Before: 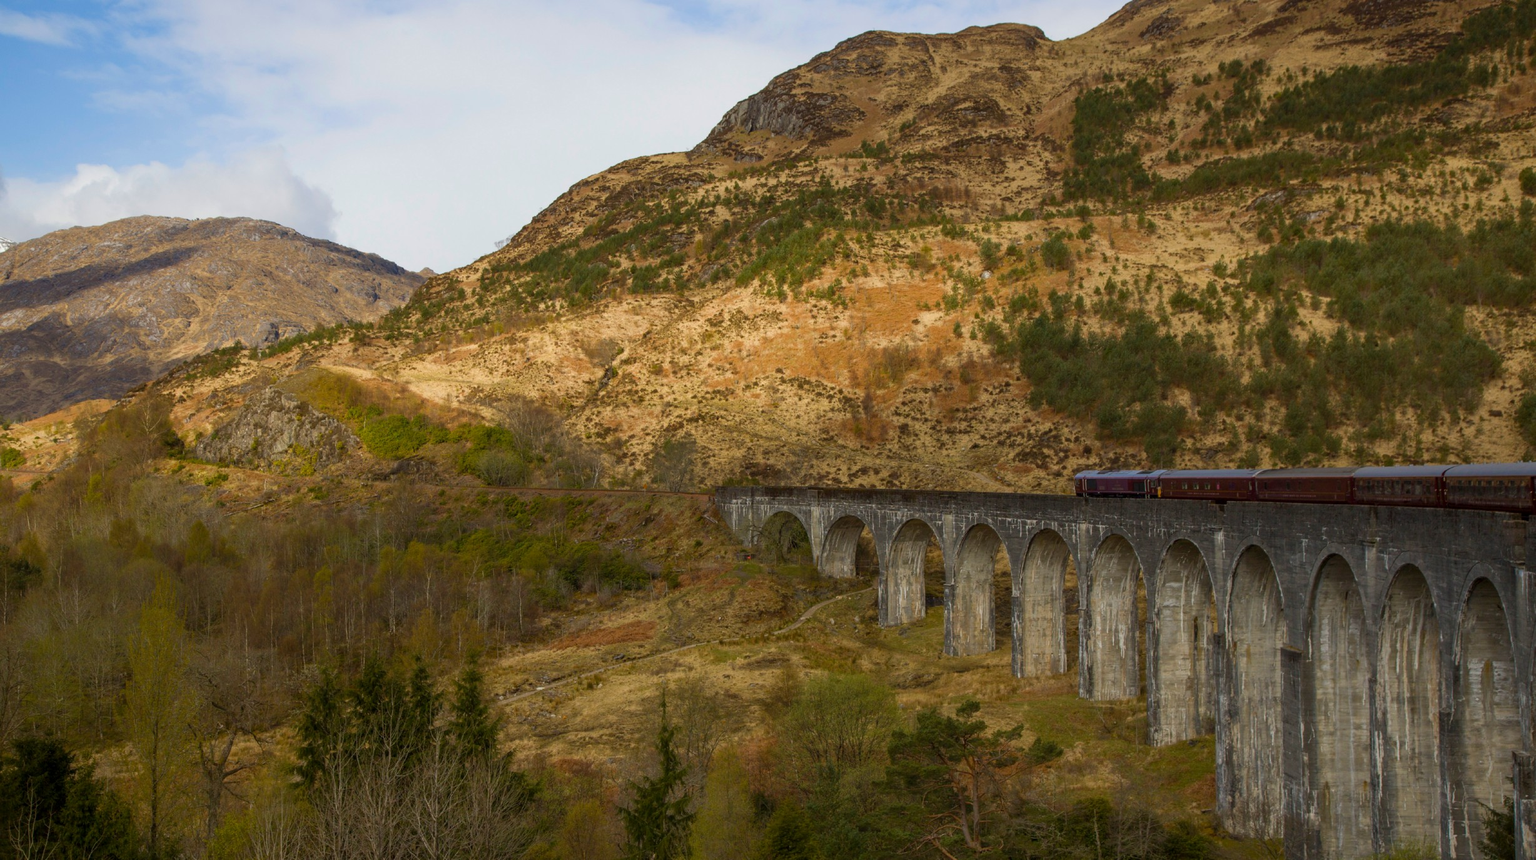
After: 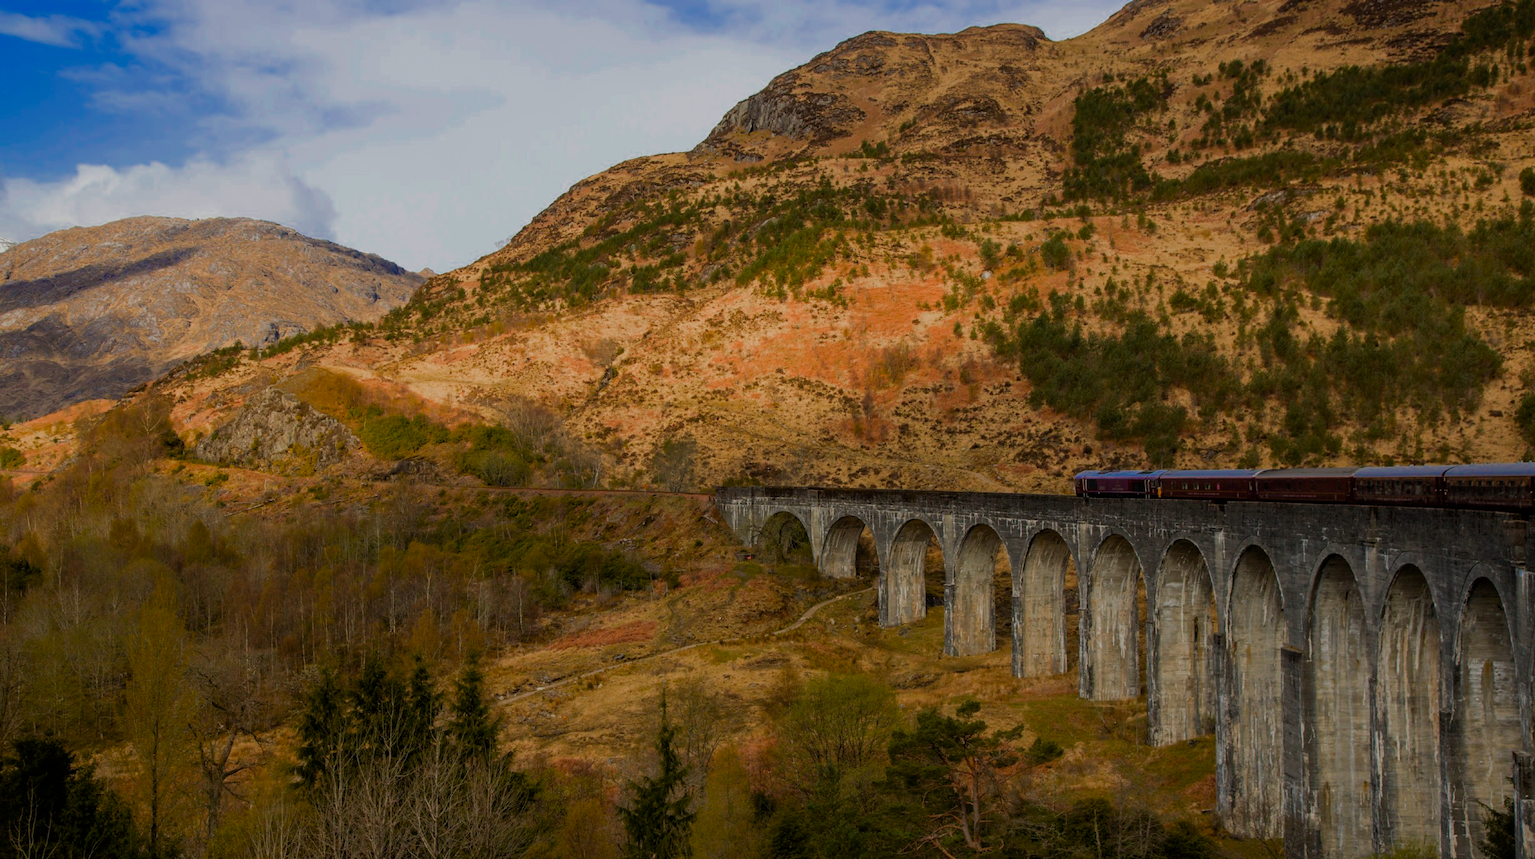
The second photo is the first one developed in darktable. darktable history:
color zones: curves: ch0 [(0, 0.553) (0.123, 0.58) (0.23, 0.419) (0.468, 0.155) (0.605, 0.132) (0.723, 0.063) (0.833, 0.172) (0.921, 0.468)]; ch1 [(0.025, 0.645) (0.229, 0.584) (0.326, 0.551) (0.537, 0.446) (0.599, 0.911) (0.708, 1) (0.805, 0.944)]; ch2 [(0.086, 0.468) (0.254, 0.464) (0.638, 0.564) (0.702, 0.592) (0.768, 0.564)]
filmic rgb: black relative exposure -7.32 EV, white relative exposure 5.09 EV, hardness 3.2
